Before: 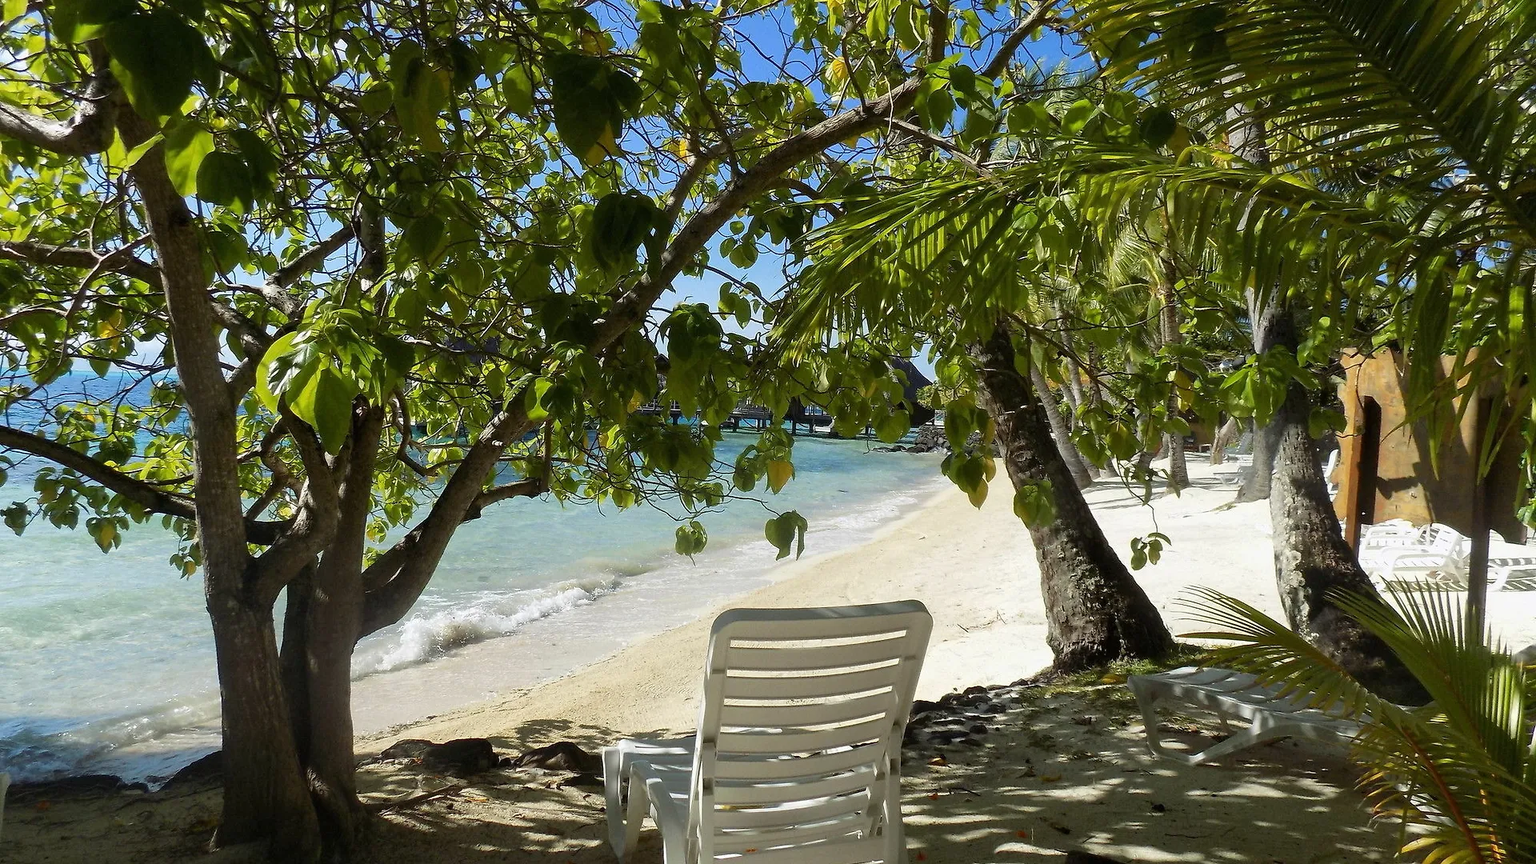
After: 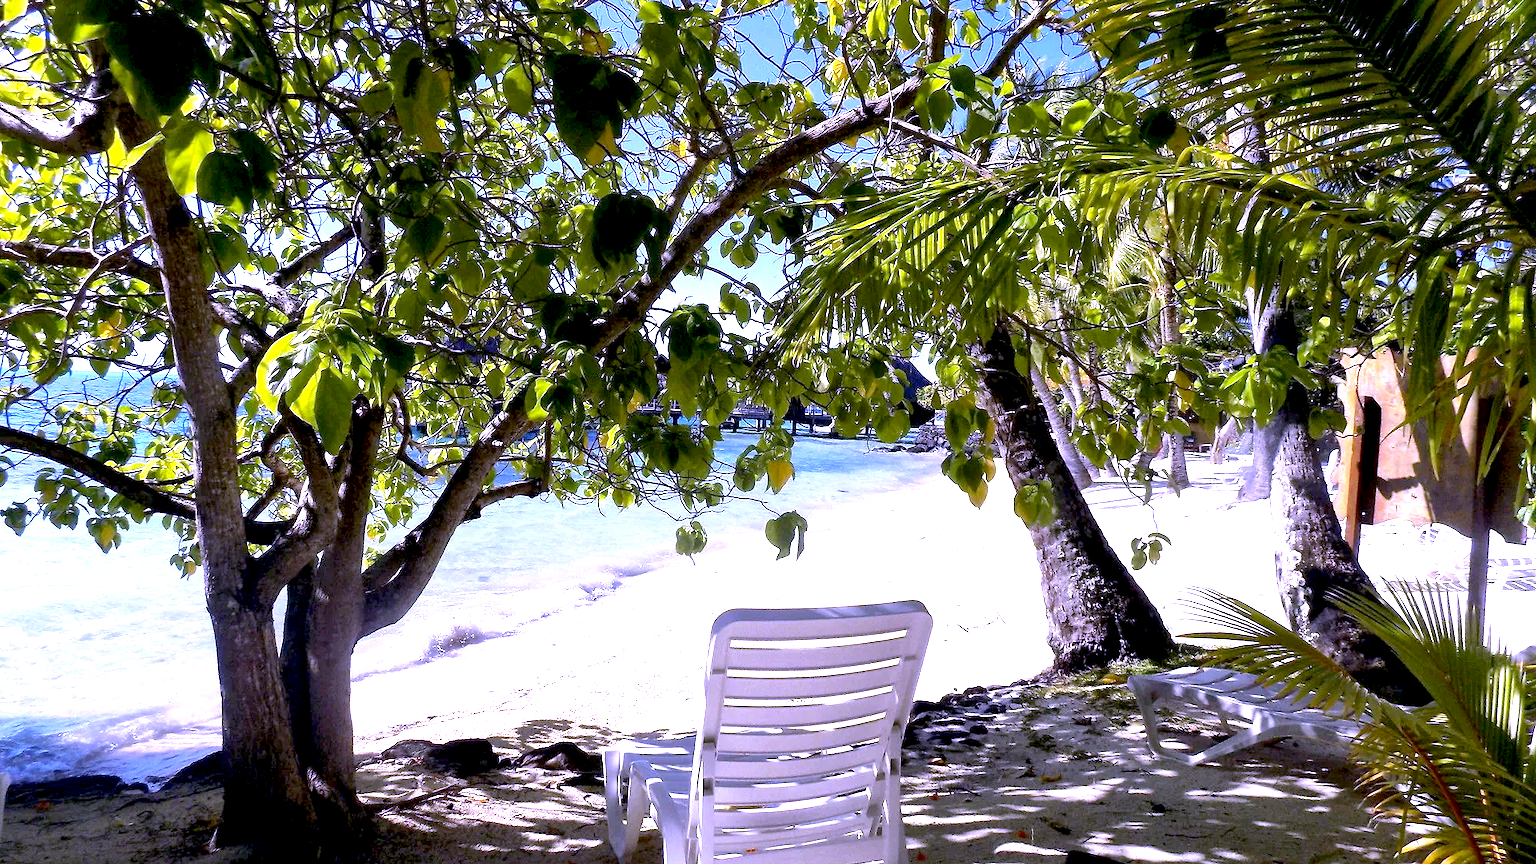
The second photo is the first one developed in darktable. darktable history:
color balance: mode lift, gamma, gain (sRGB)
color zones: curves: ch0 [(0, 0.5) (0.143, 0.5) (0.286, 0.5) (0.429, 0.5) (0.571, 0.5) (0.714, 0.476) (0.857, 0.5) (1, 0.5)]; ch2 [(0, 0.5) (0.143, 0.5) (0.286, 0.5) (0.429, 0.5) (0.571, 0.5) (0.714, 0.487) (0.857, 0.5) (1, 0.5)]
exposure: black level correction 0.011, exposure 1.088 EV, compensate exposure bias true, compensate highlight preservation false
white balance: red 0.98, blue 1.61
color correction: highlights a* 7.34, highlights b* 4.37
local contrast: mode bilateral grid, contrast 20, coarseness 50, detail 141%, midtone range 0.2
